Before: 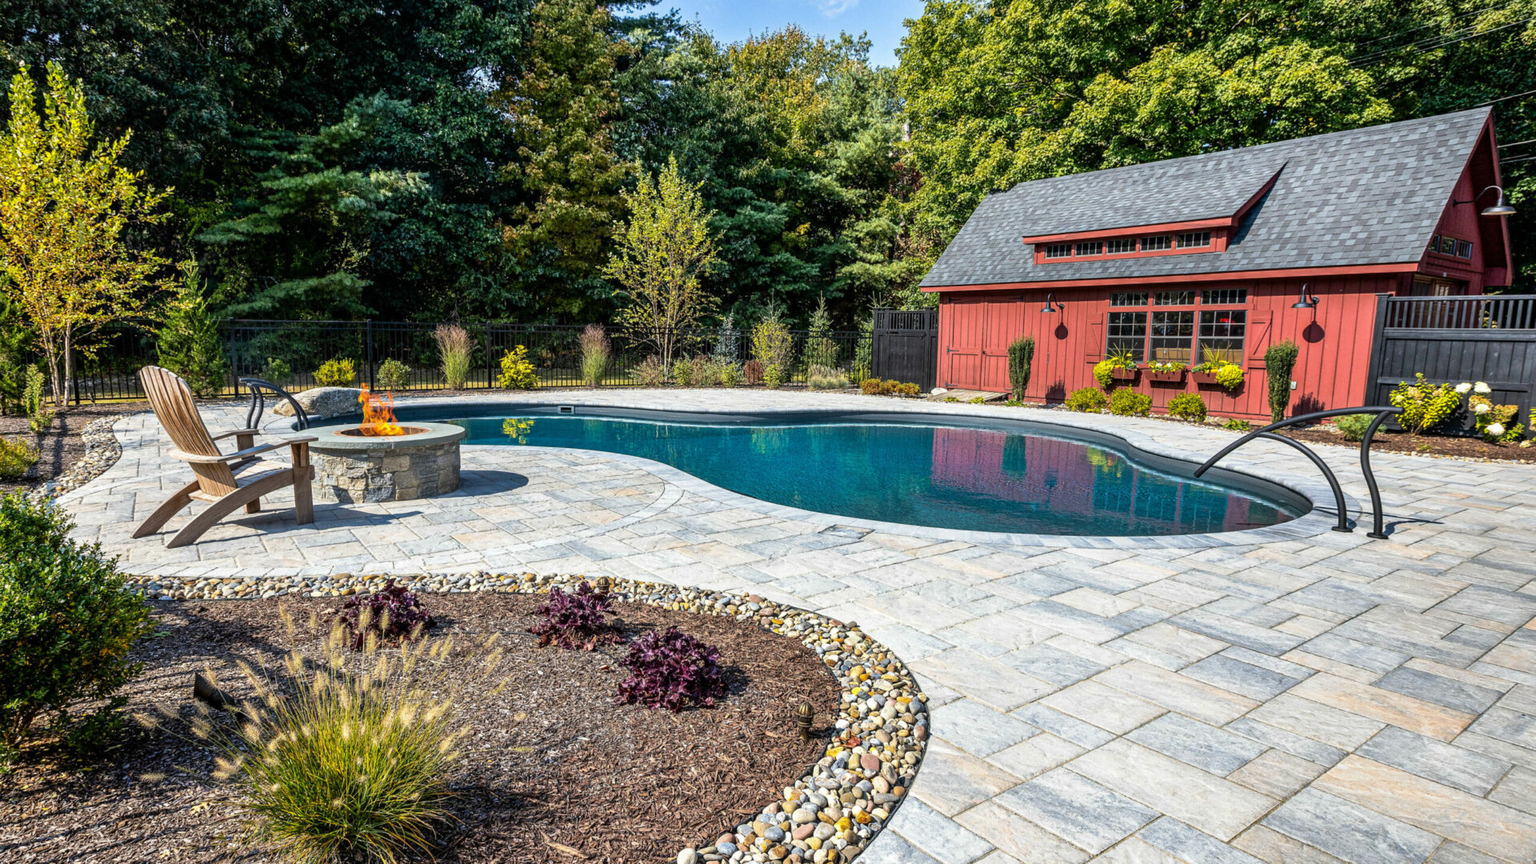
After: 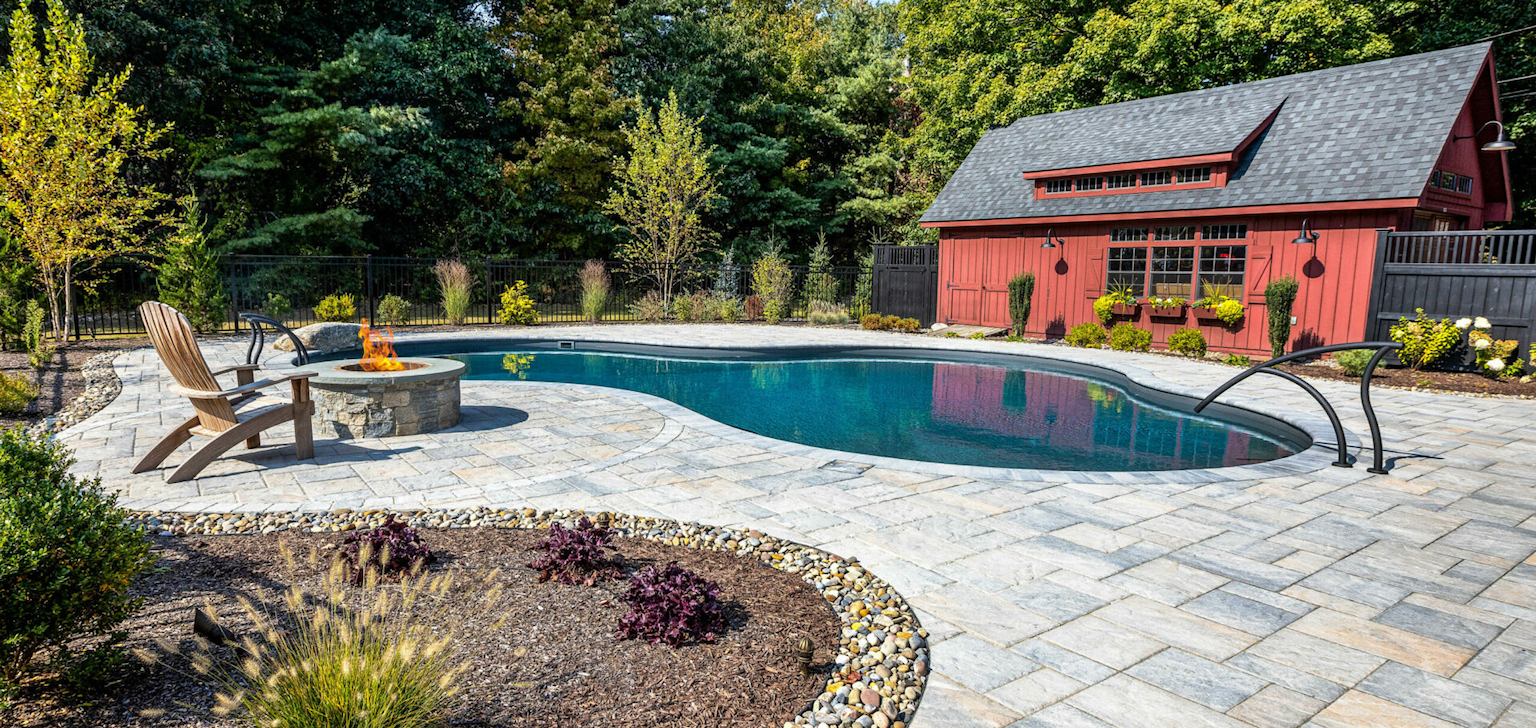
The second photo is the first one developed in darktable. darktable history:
crop: top 7.581%, bottom 8.057%
